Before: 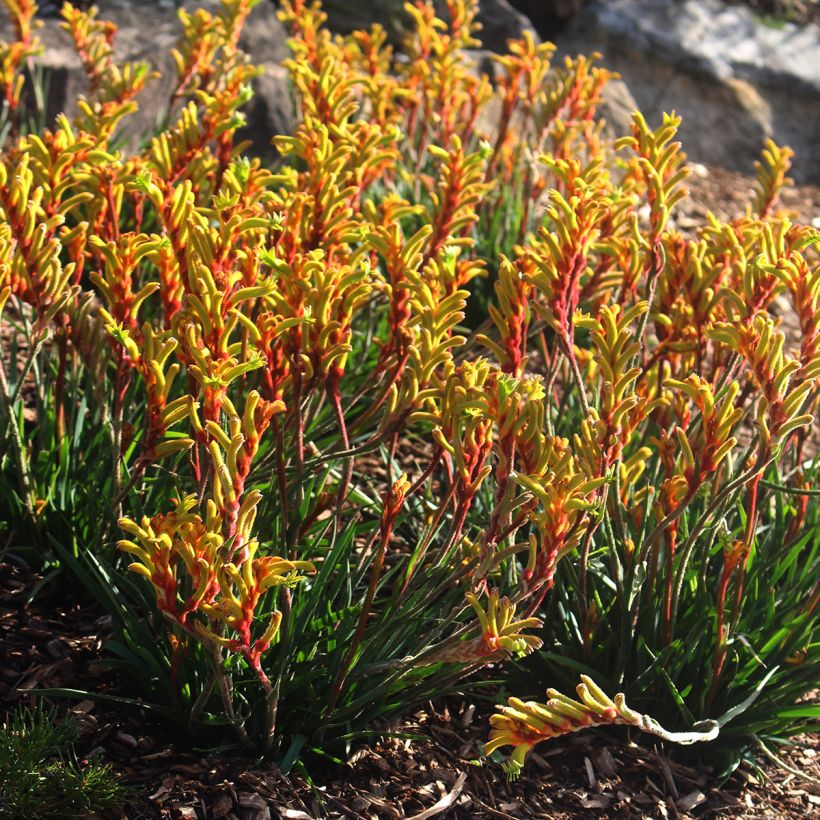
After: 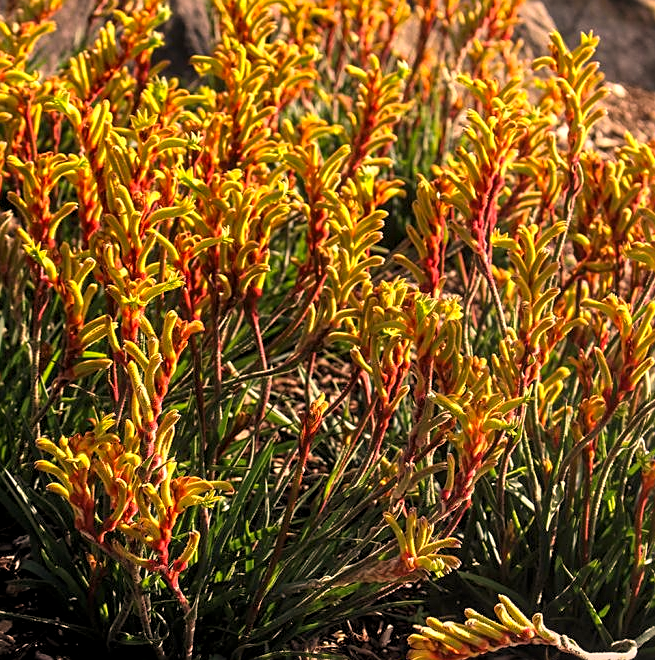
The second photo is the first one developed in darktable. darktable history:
crop and rotate: left 10.068%, top 9.788%, right 10.032%, bottom 9.644%
levels: levels [0.026, 0.507, 0.987]
shadows and highlights: shadows 24.26, highlights -78, soften with gaussian
color correction: highlights a* 17.6, highlights b* 18.37
sharpen: radius 1.923
local contrast: detail 130%
